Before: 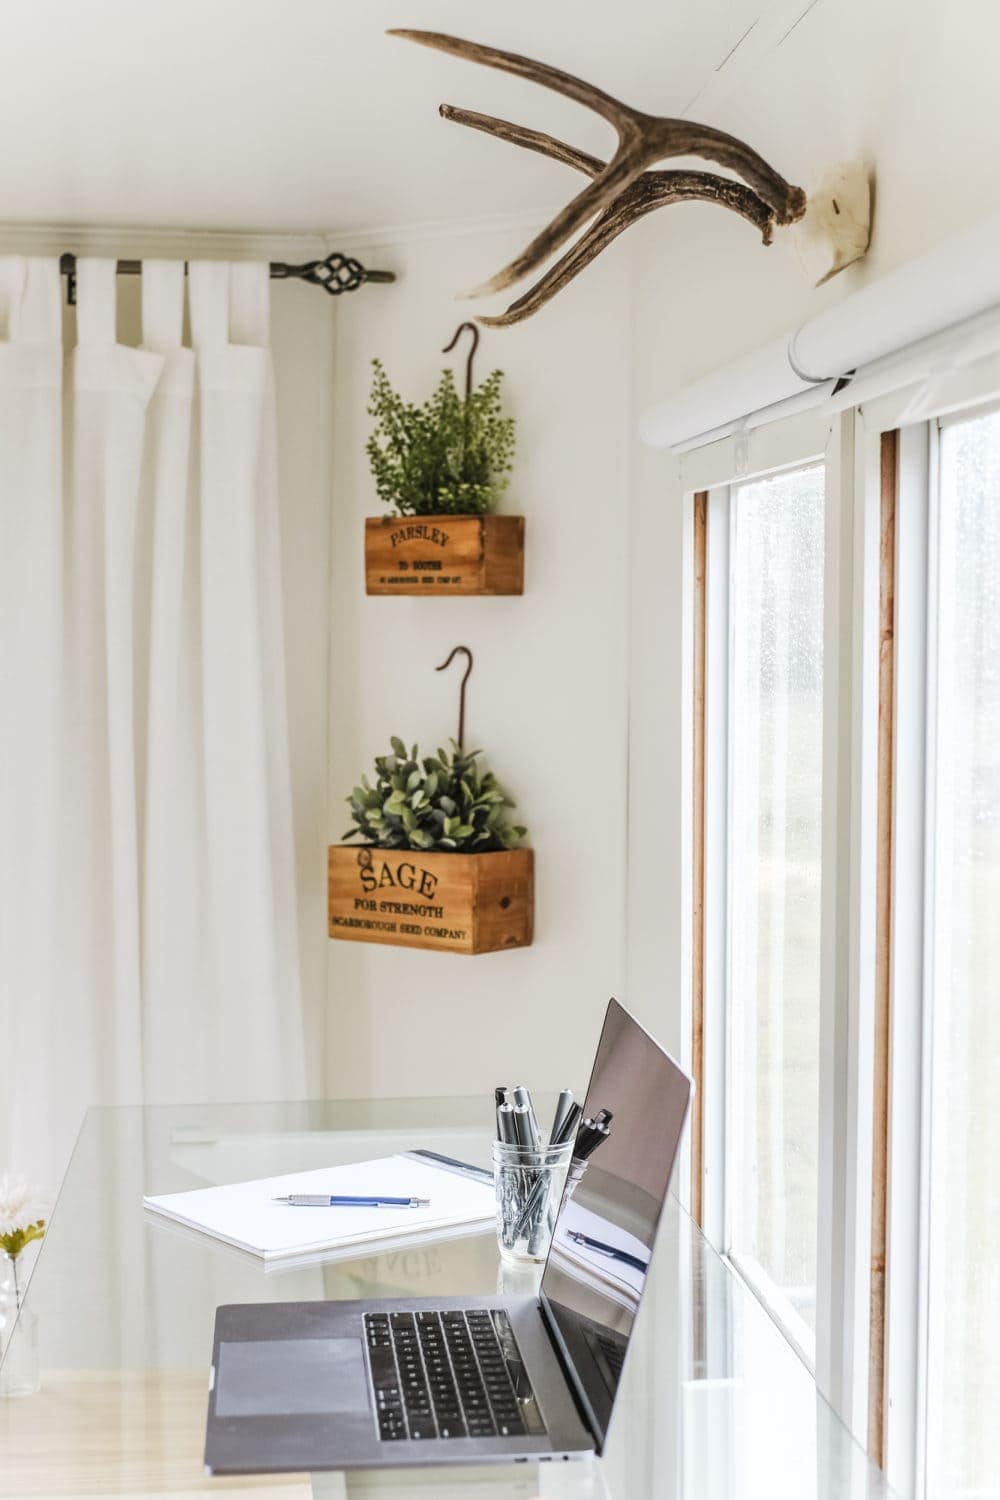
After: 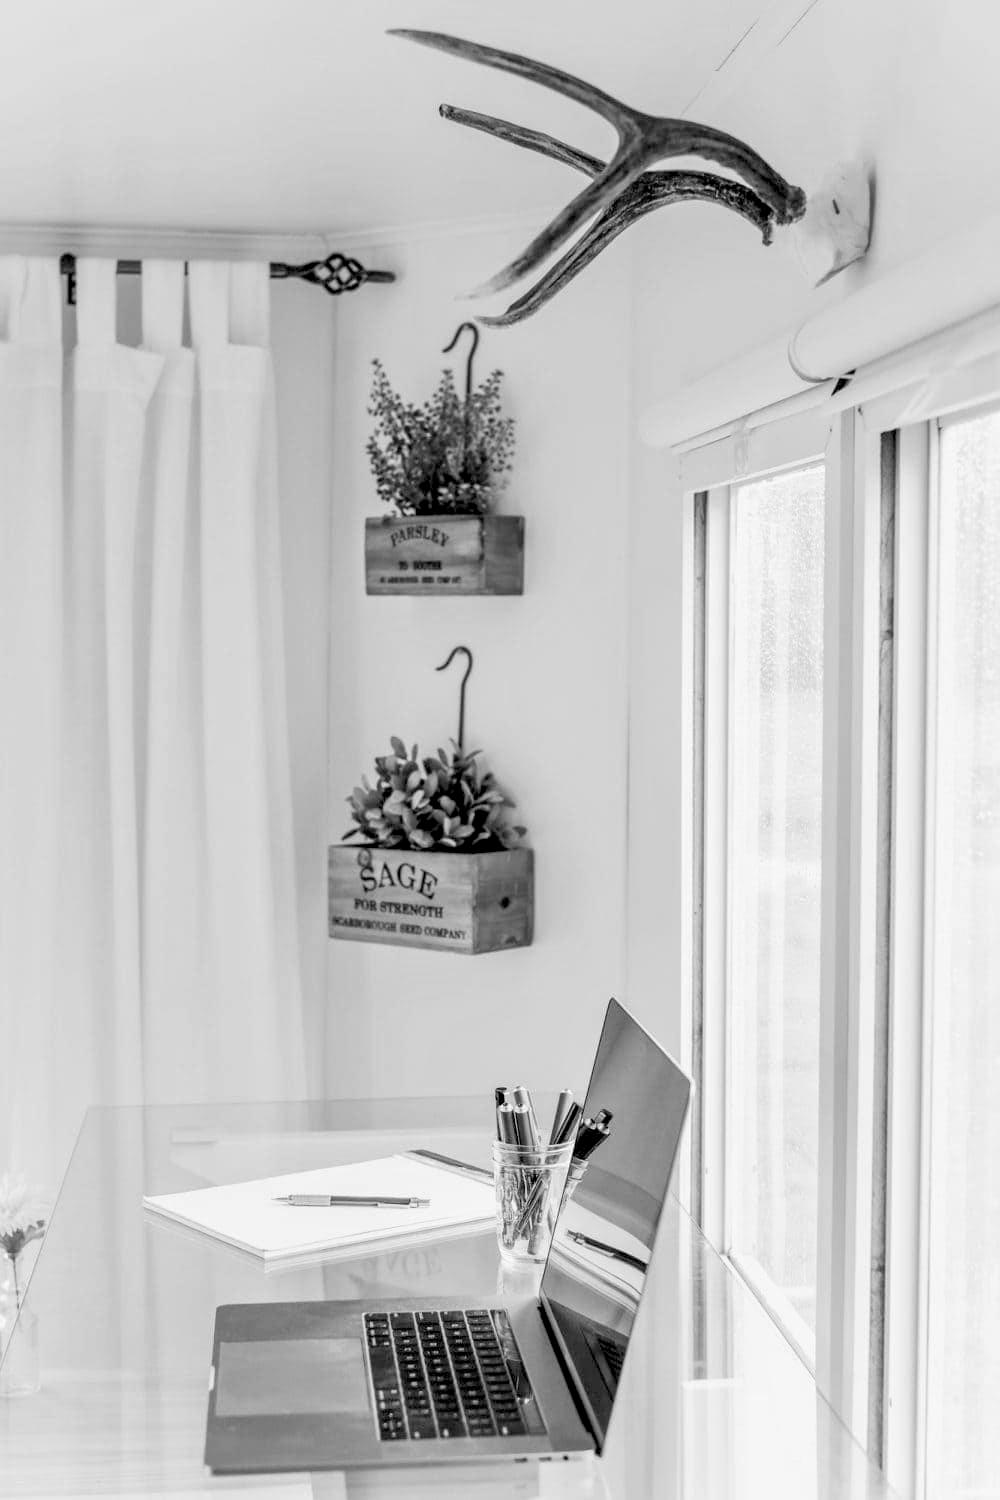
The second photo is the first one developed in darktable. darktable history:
monochrome: a 73.58, b 64.21
color correction: highlights a* -2.24, highlights b* -18.1
local contrast: mode bilateral grid, contrast 15, coarseness 36, detail 105%, midtone range 0.2
rgb levels: levels [[0.013, 0.434, 0.89], [0, 0.5, 1], [0, 0.5, 1]]
